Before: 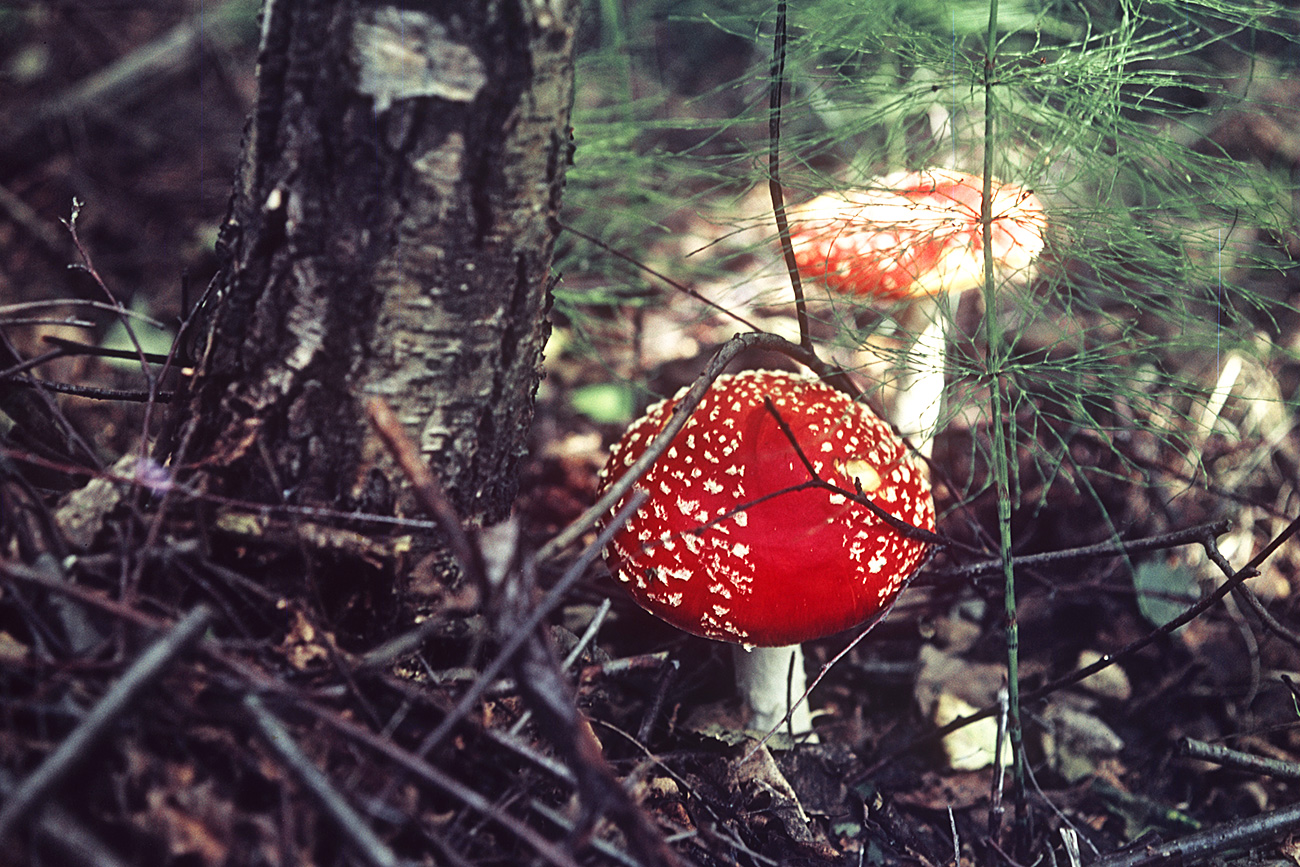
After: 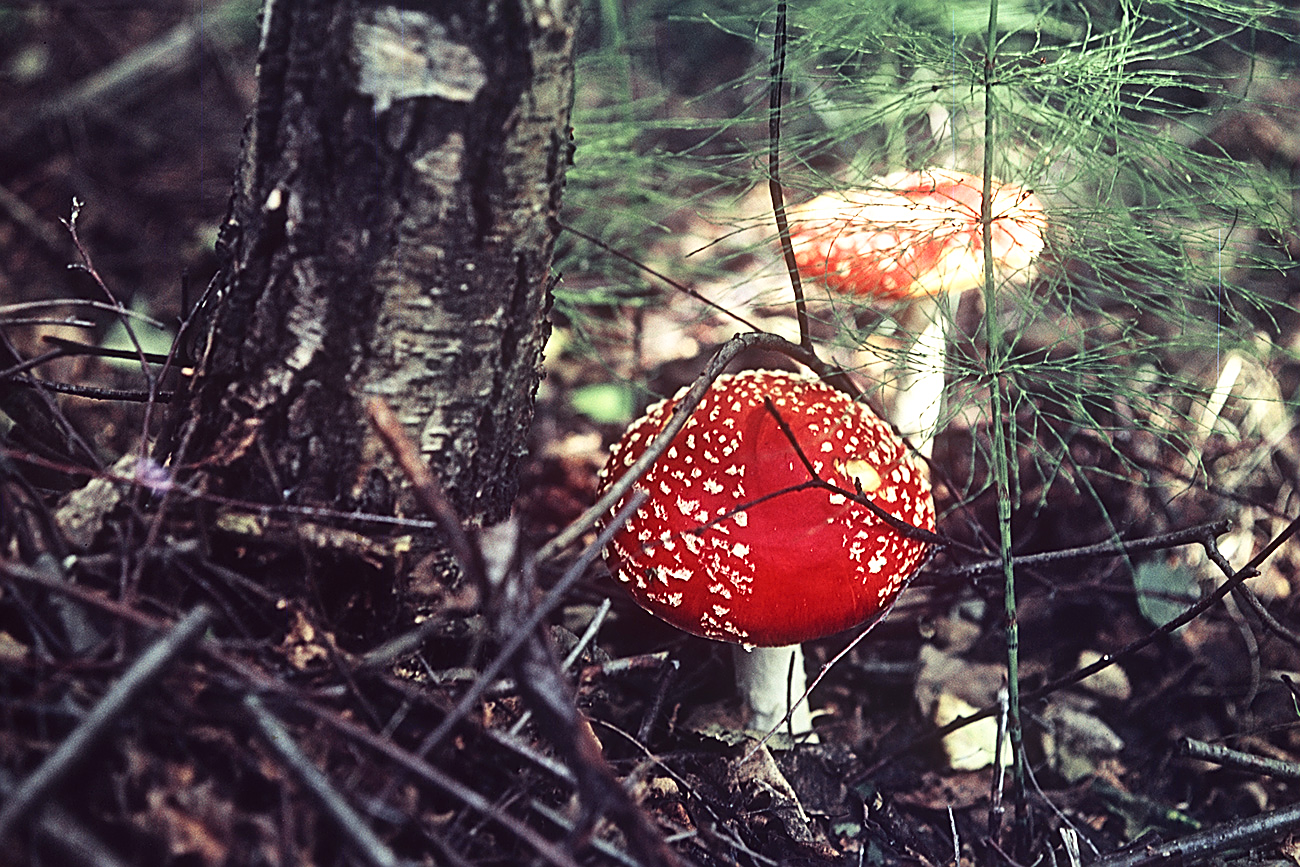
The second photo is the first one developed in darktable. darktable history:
sharpen: on, module defaults
contrast brightness saturation: contrast 0.15, brightness 0.05
